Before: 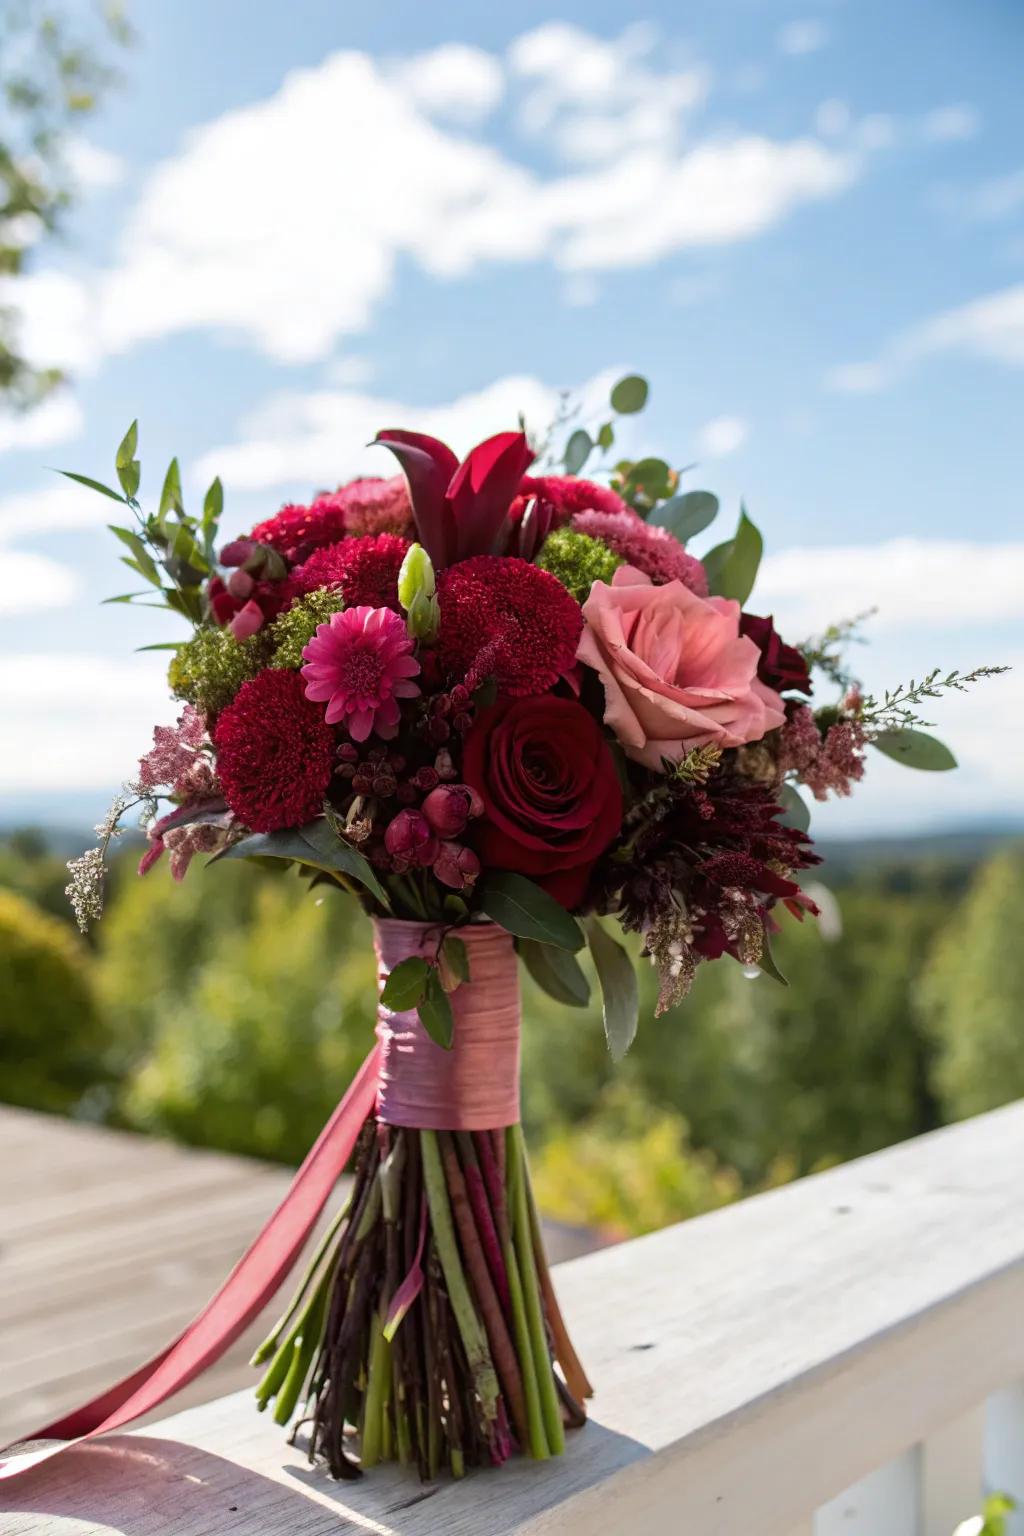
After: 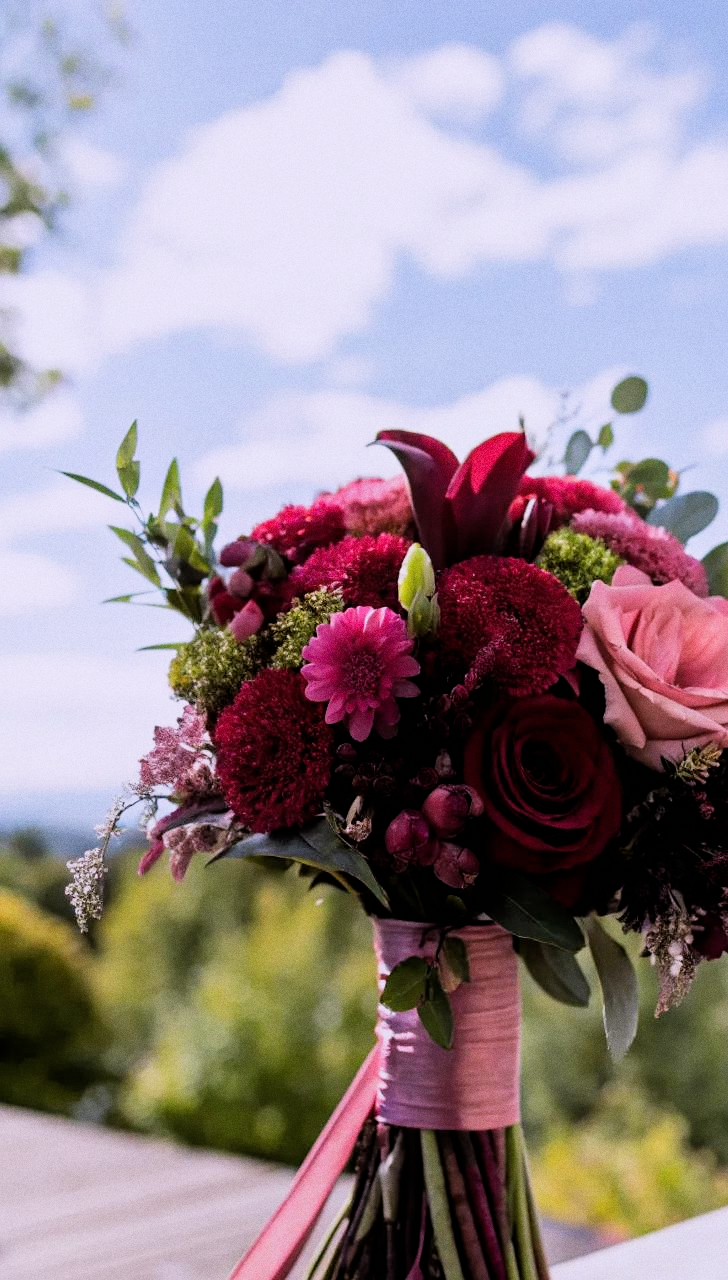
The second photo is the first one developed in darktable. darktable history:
grain: on, module defaults
filmic rgb: black relative exposure -5 EV, white relative exposure 3.5 EV, hardness 3.19, contrast 1.2, highlights saturation mix -30%
crop: right 28.885%, bottom 16.626%
white balance: red 1.042, blue 1.17
